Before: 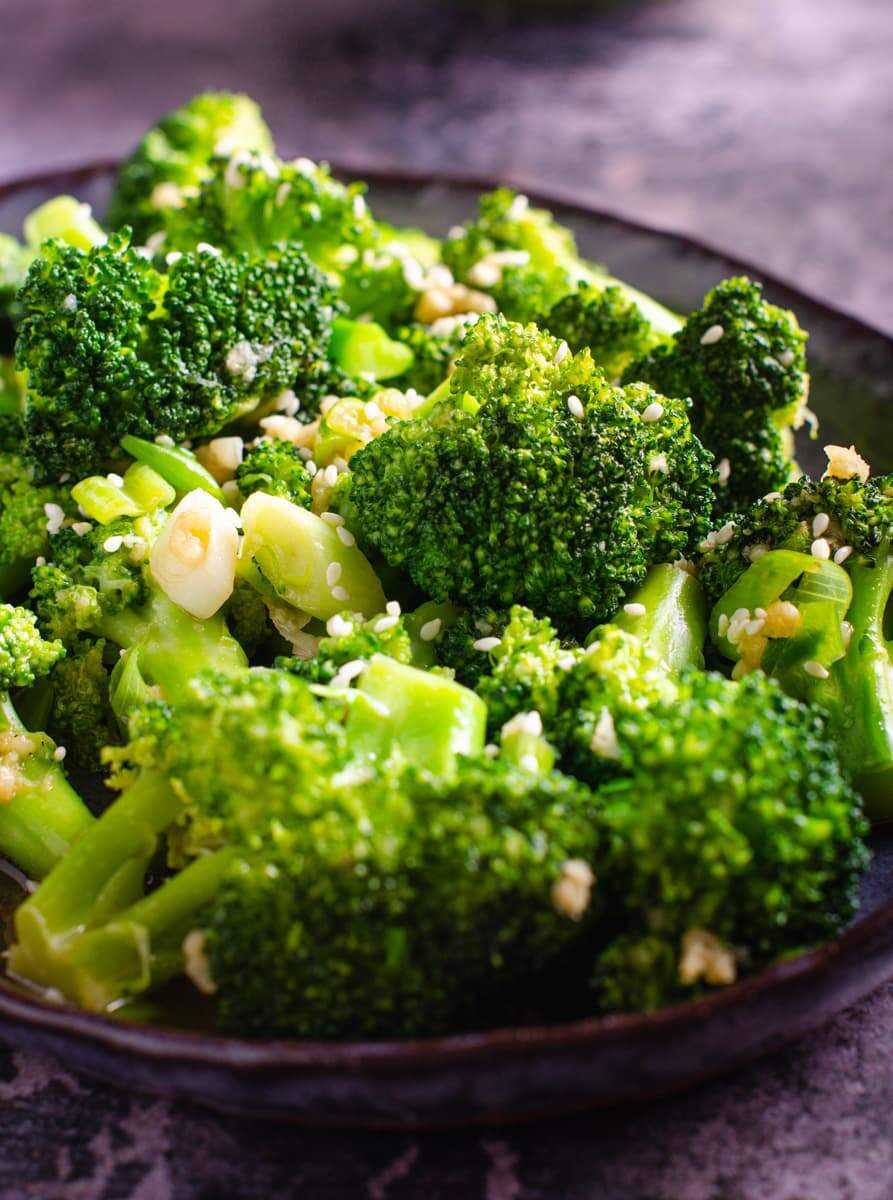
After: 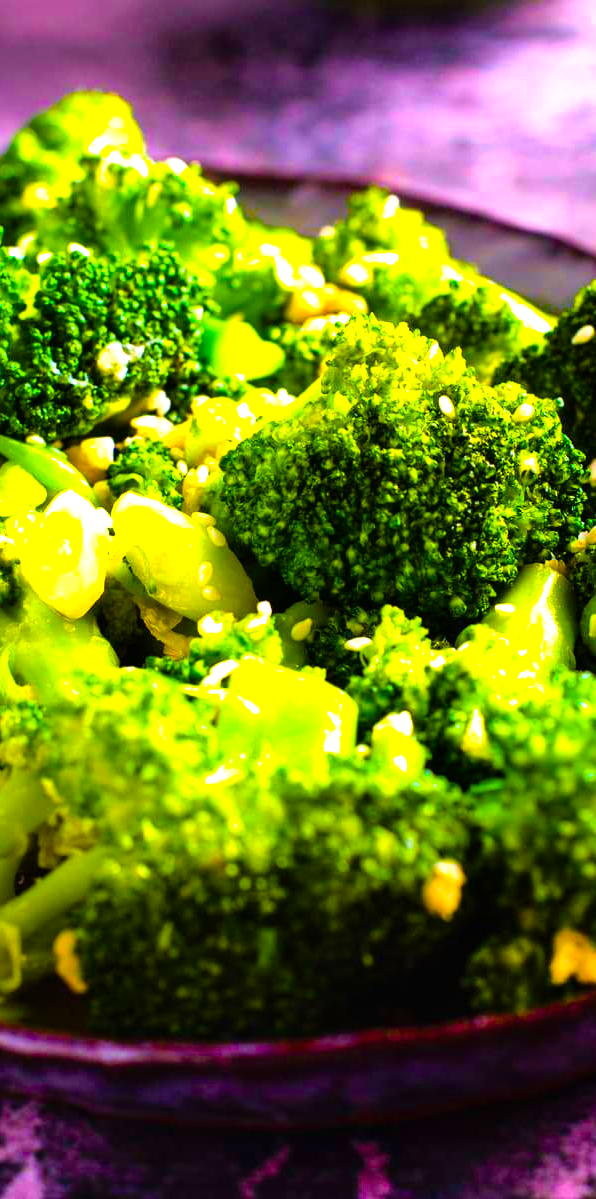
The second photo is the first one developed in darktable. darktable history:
crop and rotate: left 14.465%, right 18.785%
shadows and highlights: soften with gaussian
color balance rgb: power › chroma 0.28%, power › hue 22.64°, linear chroma grading › global chroma 33.681%, perceptual saturation grading › global saturation 74.628%, perceptual saturation grading › shadows -29.37%, global vibrance 40.848%
tone equalizer: -8 EV -1.05 EV, -7 EV -1.04 EV, -6 EV -0.842 EV, -5 EV -0.579 EV, -3 EV 0.574 EV, -2 EV 0.854 EV, -1 EV 0.991 EV, +0 EV 1.06 EV
